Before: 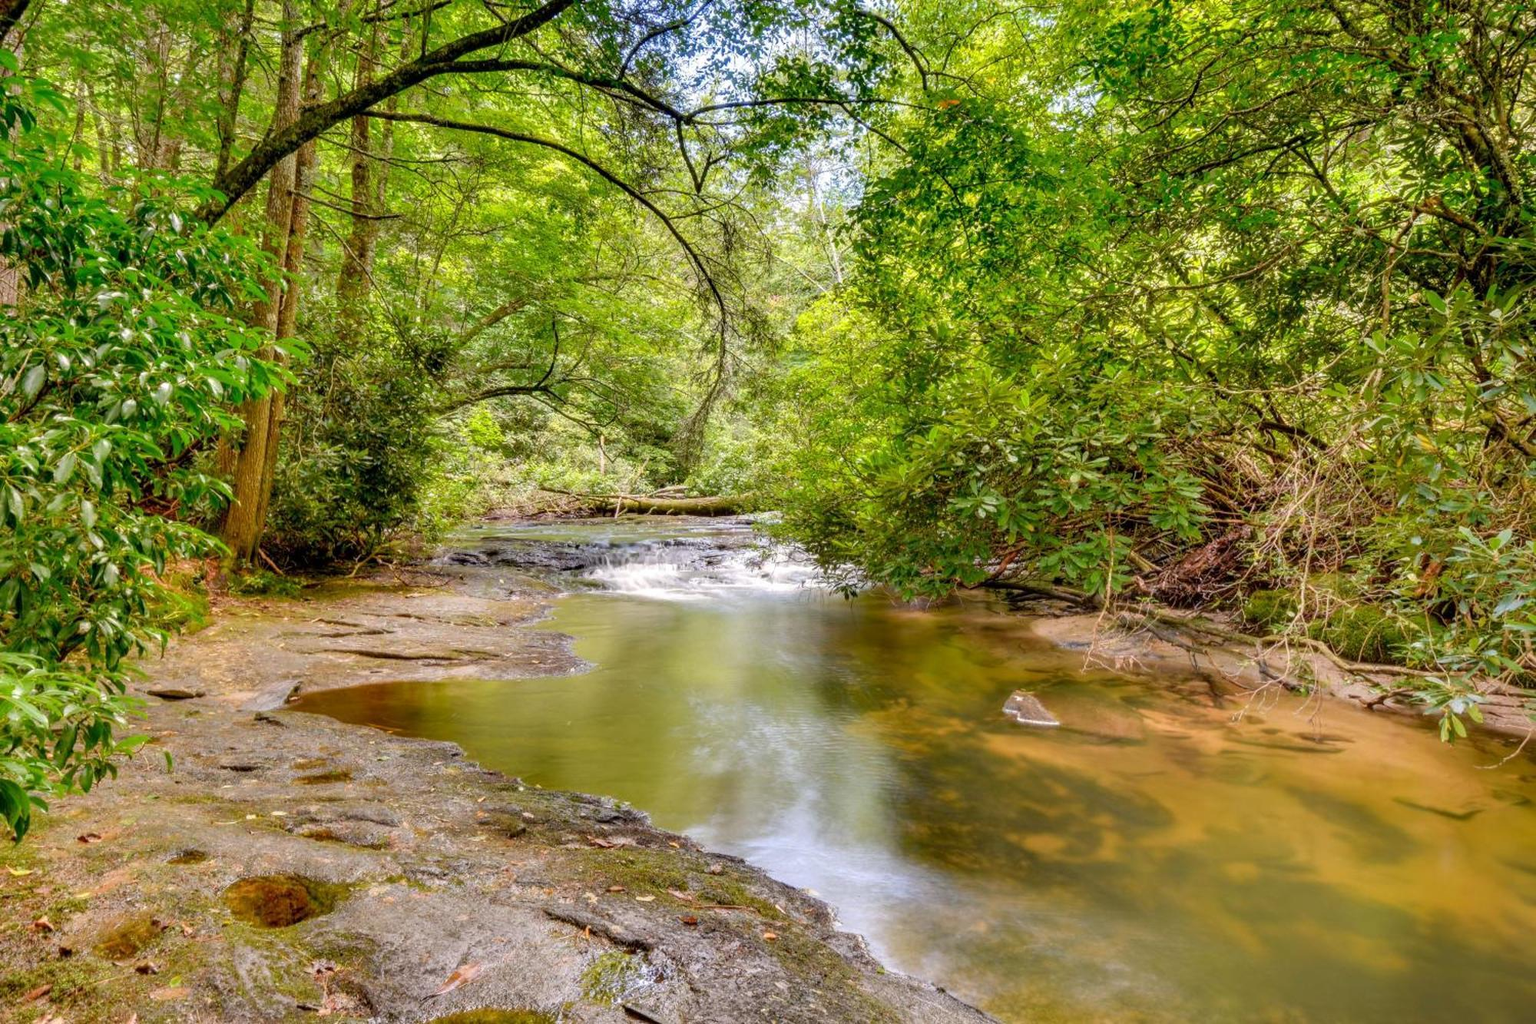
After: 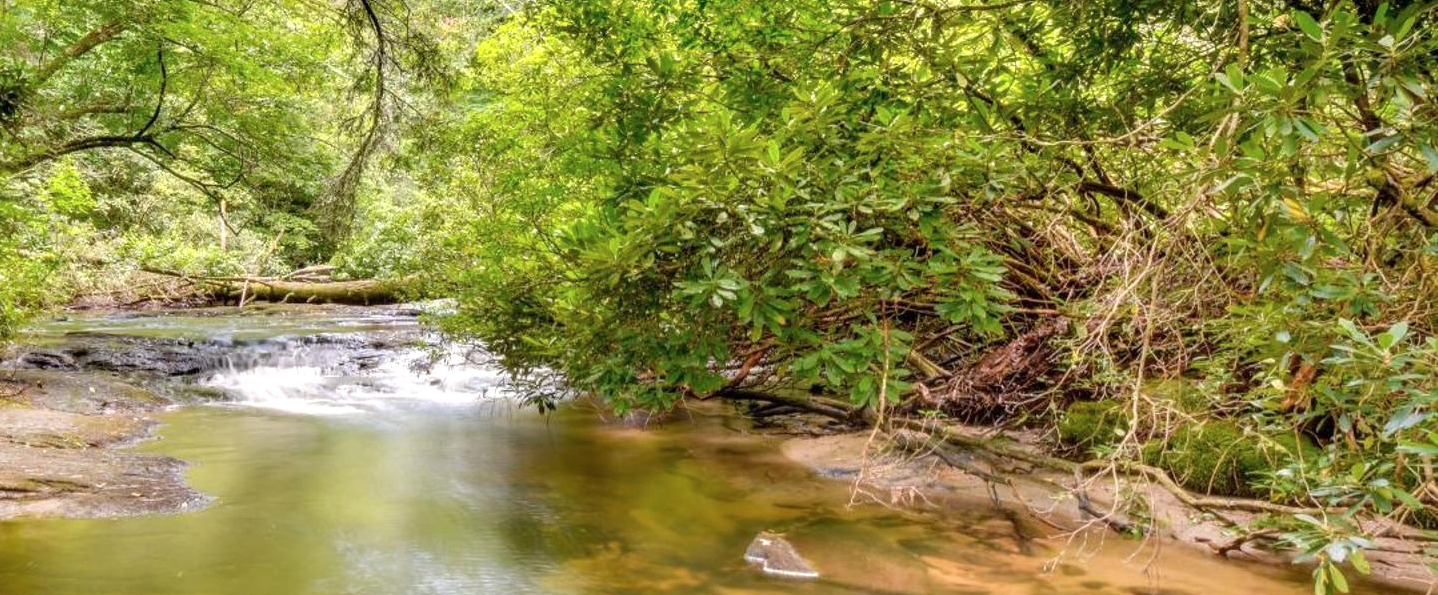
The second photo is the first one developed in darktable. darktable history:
exposure: exposure 0.266 EV, compensate highlight preservation false
crop and rotate: left 28.092%, top 27.572%, bottom 27.72%
contrast brightness saturation: saturation -0.065
